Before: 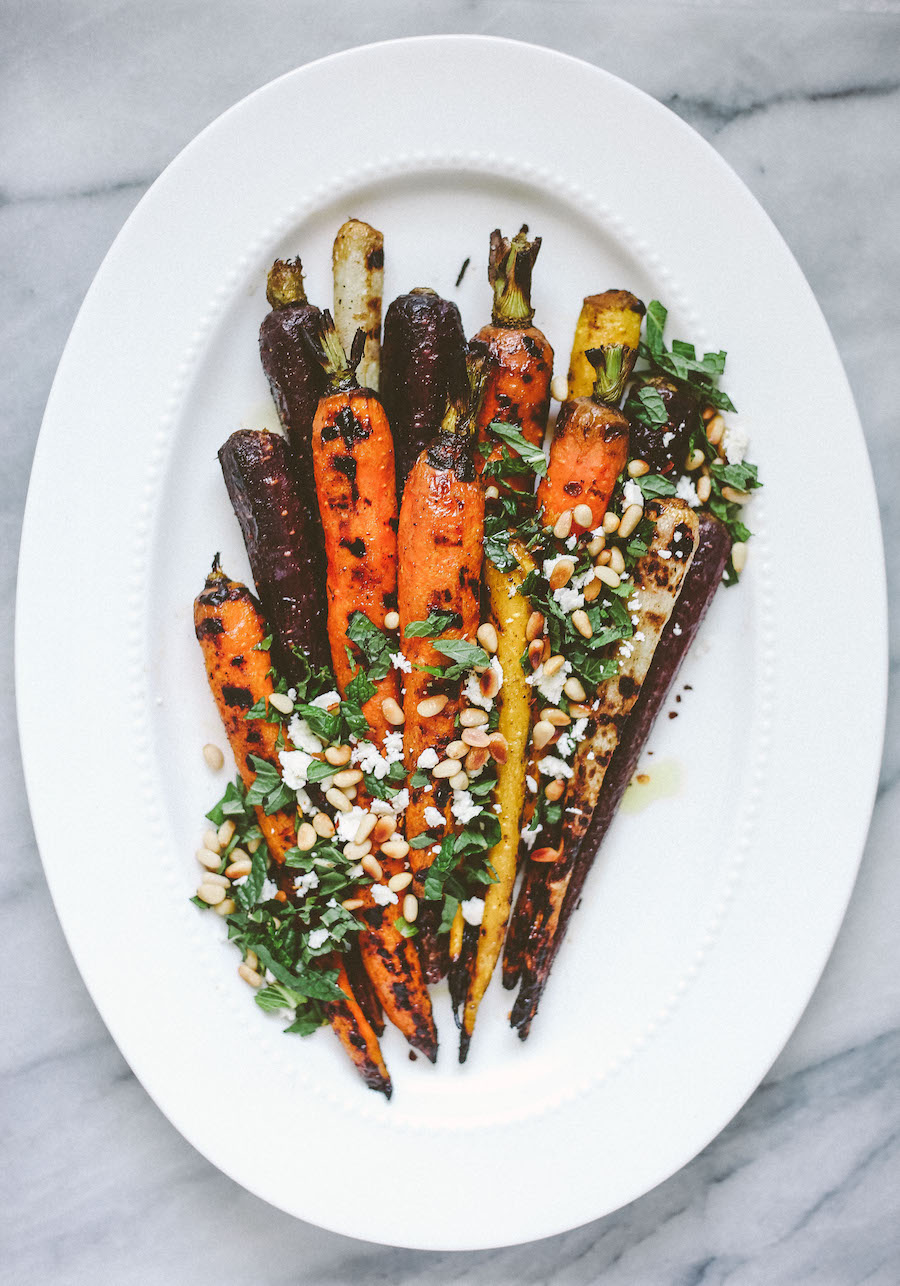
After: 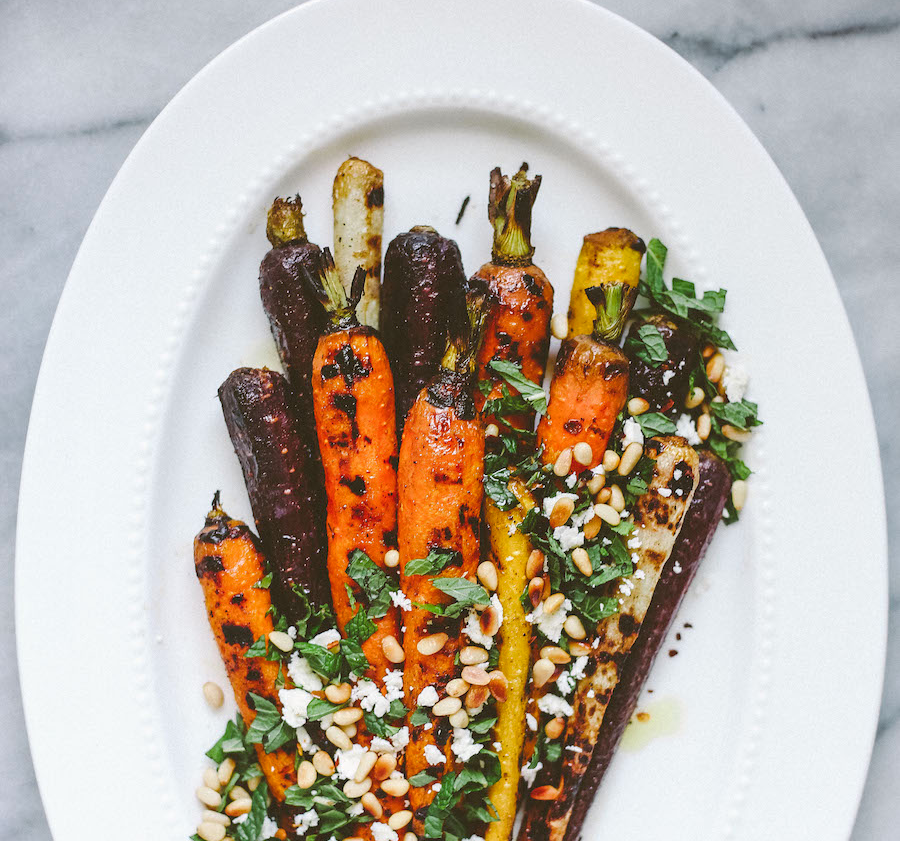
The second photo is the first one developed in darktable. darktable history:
exposure: compensate highlight preservation false
crop and rotate: top 4.877%, bottom 29.696%
color balance rgb: shadows lift › hue 85.88°, perceptual saturation grading › global saturation 10.291%
